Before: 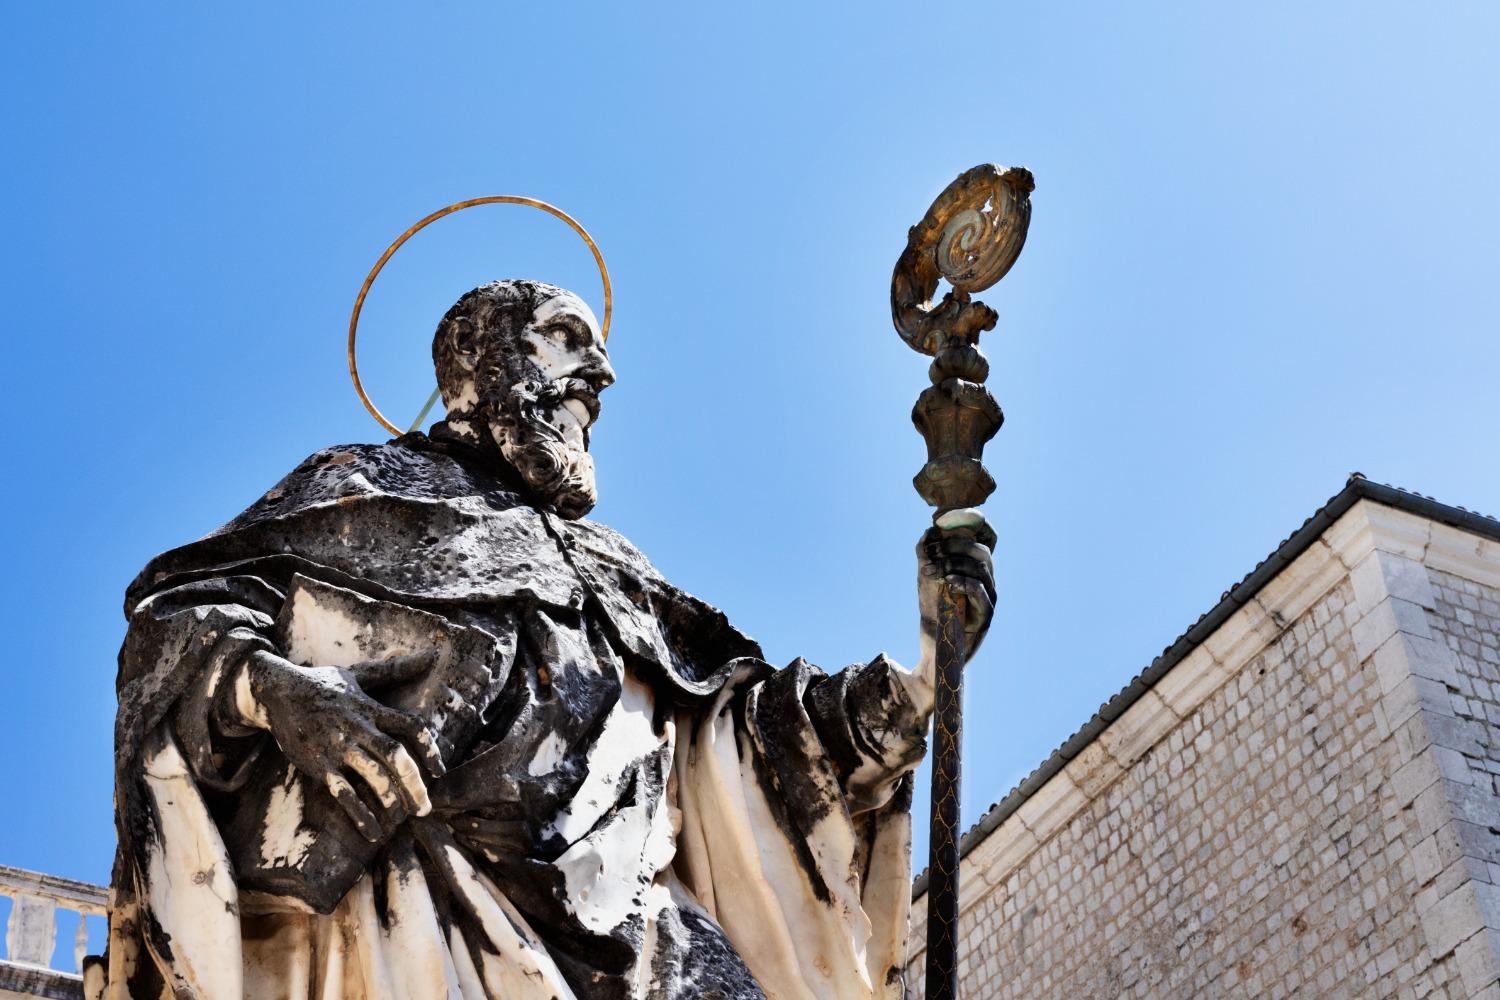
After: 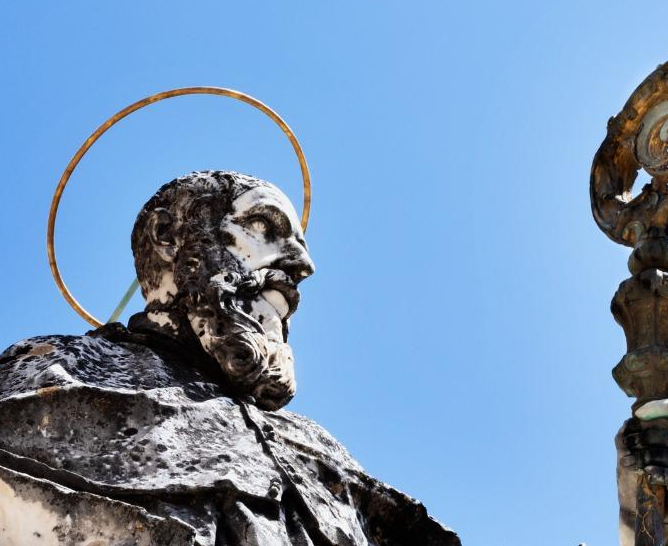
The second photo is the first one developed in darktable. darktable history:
crop: left 20.085%, top 10.907%, right 35.356%, bottom 34.452%
